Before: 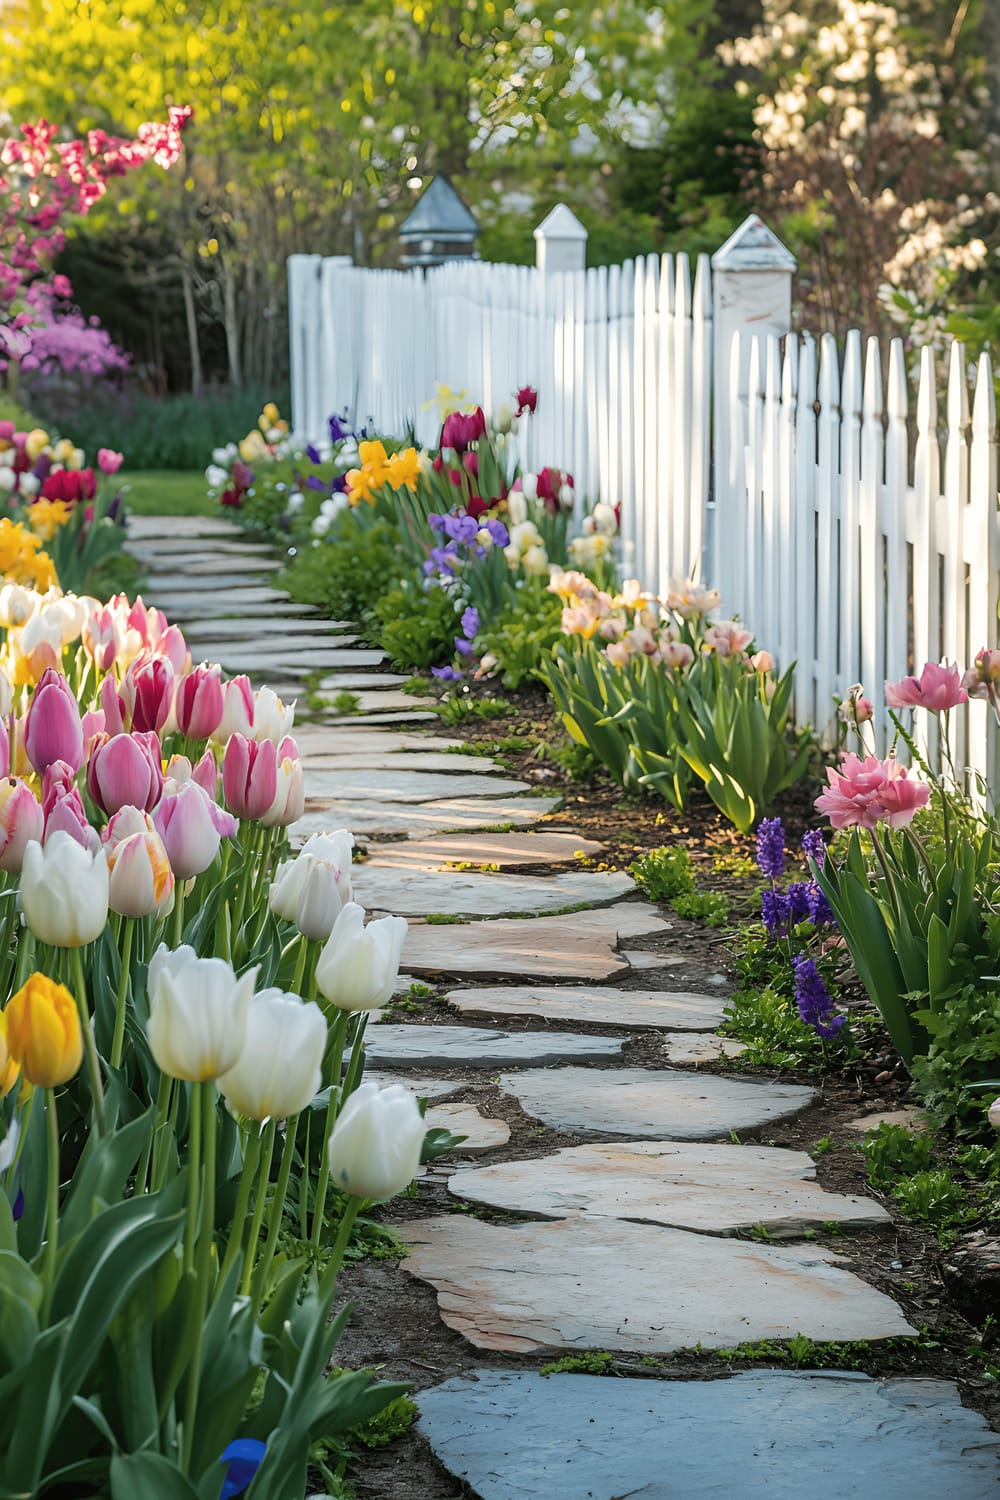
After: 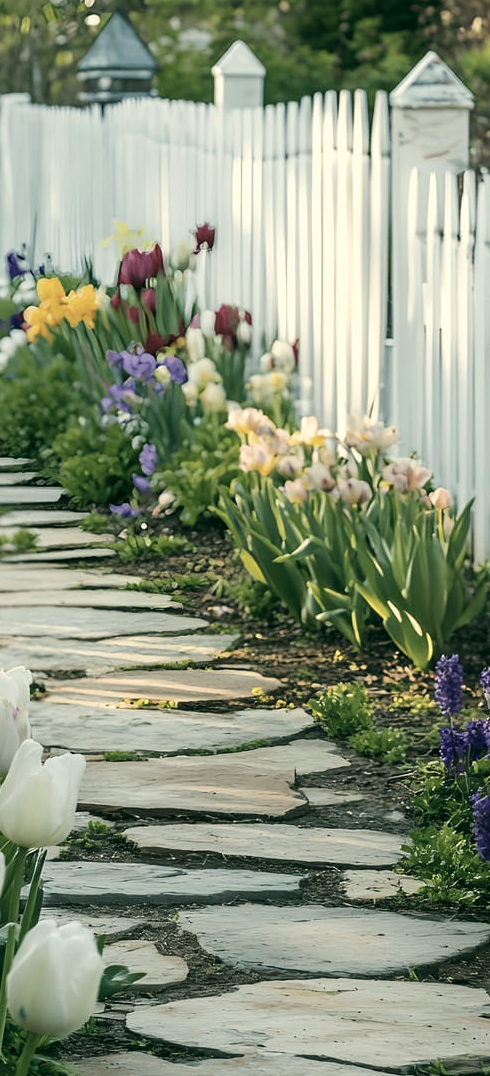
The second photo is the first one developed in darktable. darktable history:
crop: left 32.209%, top 10.919%, right 18.709%, bottom 17.33%
contrast brightness saturation: contrast 0.104, saturation -0.355
color correction: highlights a* -0.511, highlights b* 9.23, shadows a* -9.48, shadows b* 0.74
